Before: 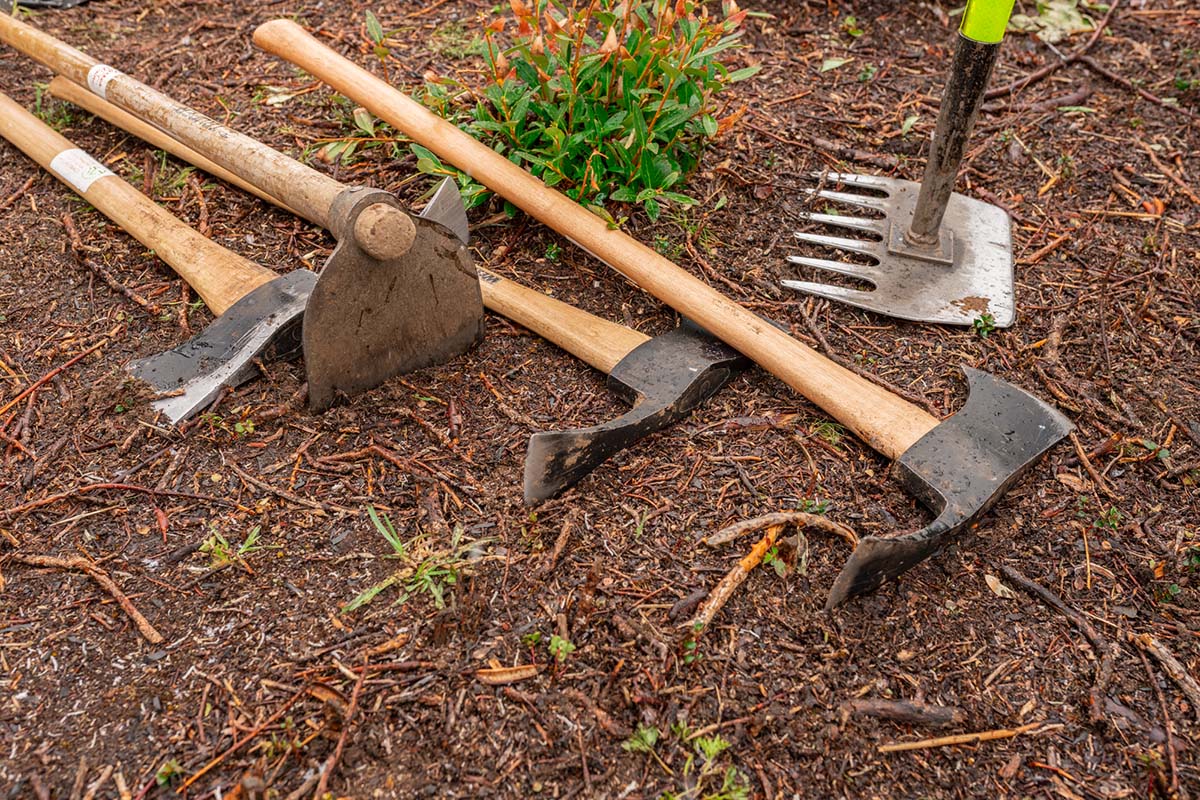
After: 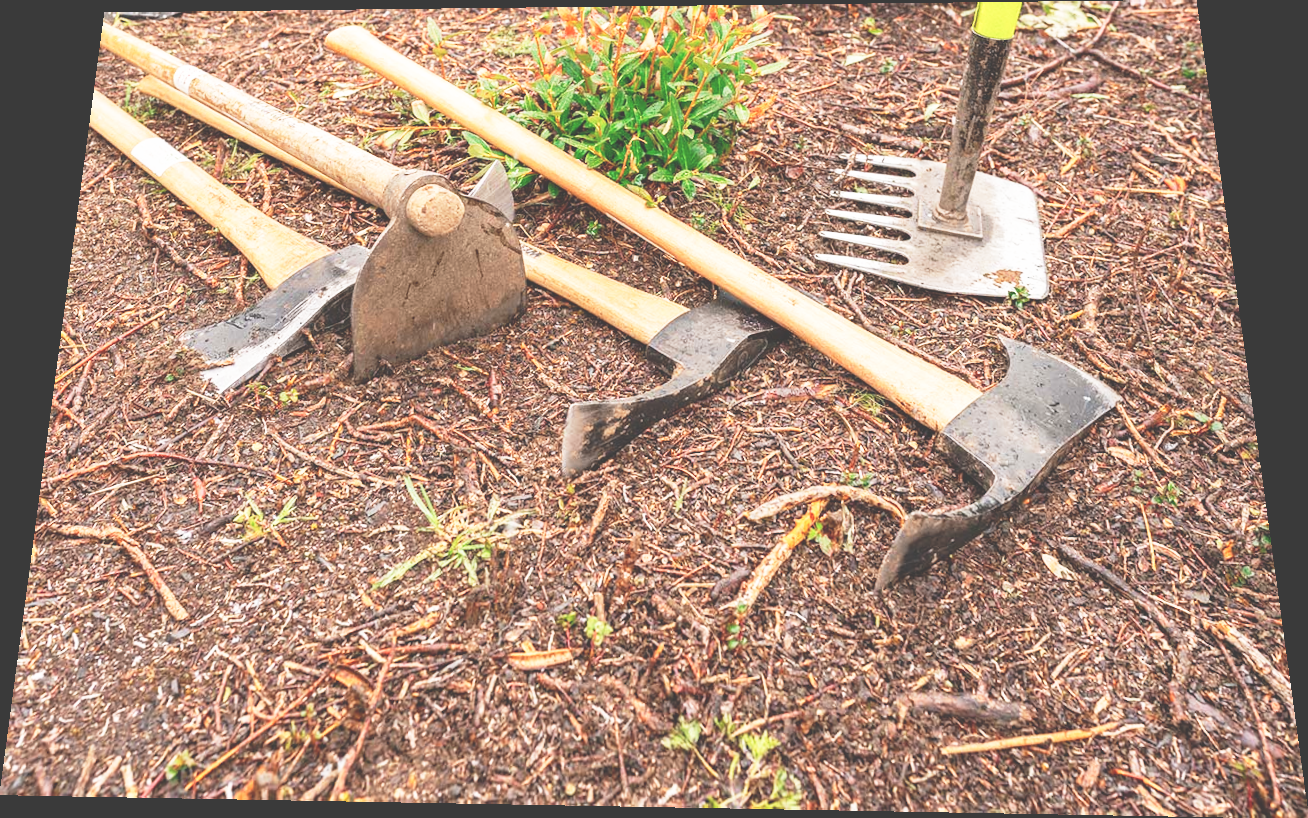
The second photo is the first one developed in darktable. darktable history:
rotate and perspective: rotation 0.128°, lens shift (vertical) -0.181, lens shift (horizontal) -0.044, shear 0.001, automatic cropping off
base curve: curves: ch0 [(0, 0) (0.012, 0.01) (0.073, 0.168) (0.31, 0.711) (0.645, 0.957) (1, 1)], preserve colors none
exposure: black level correction -0.028, compensate highlight preservation false
